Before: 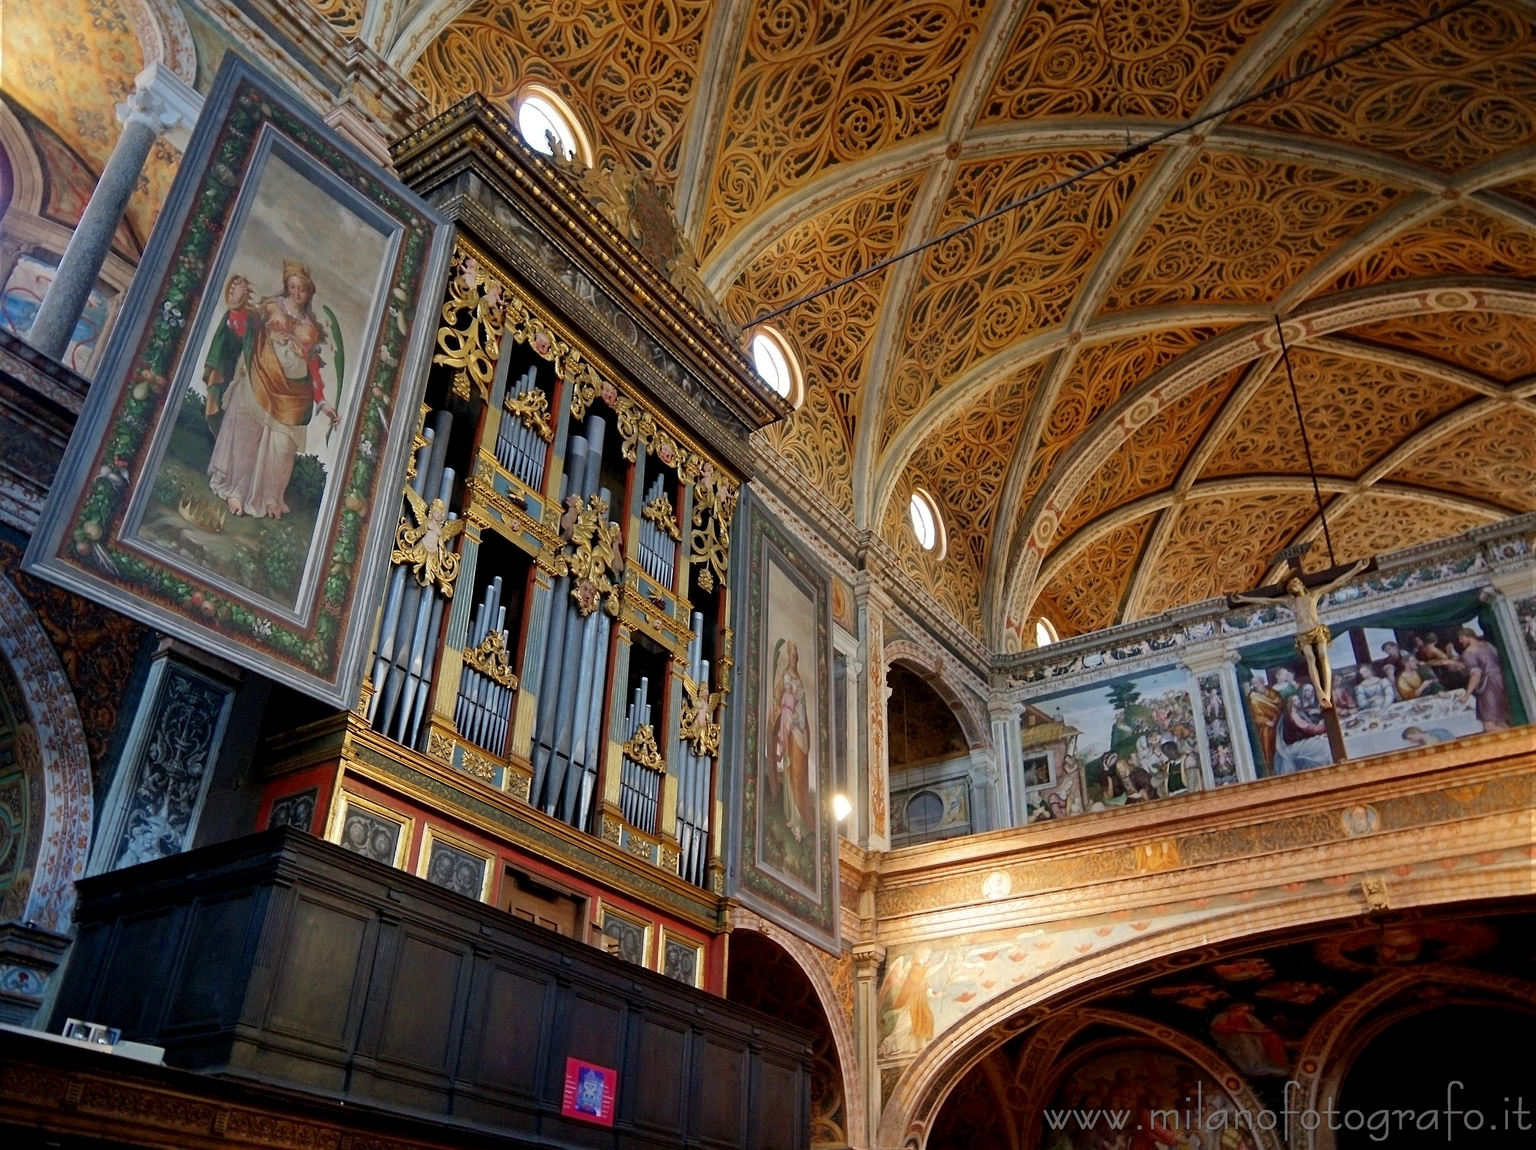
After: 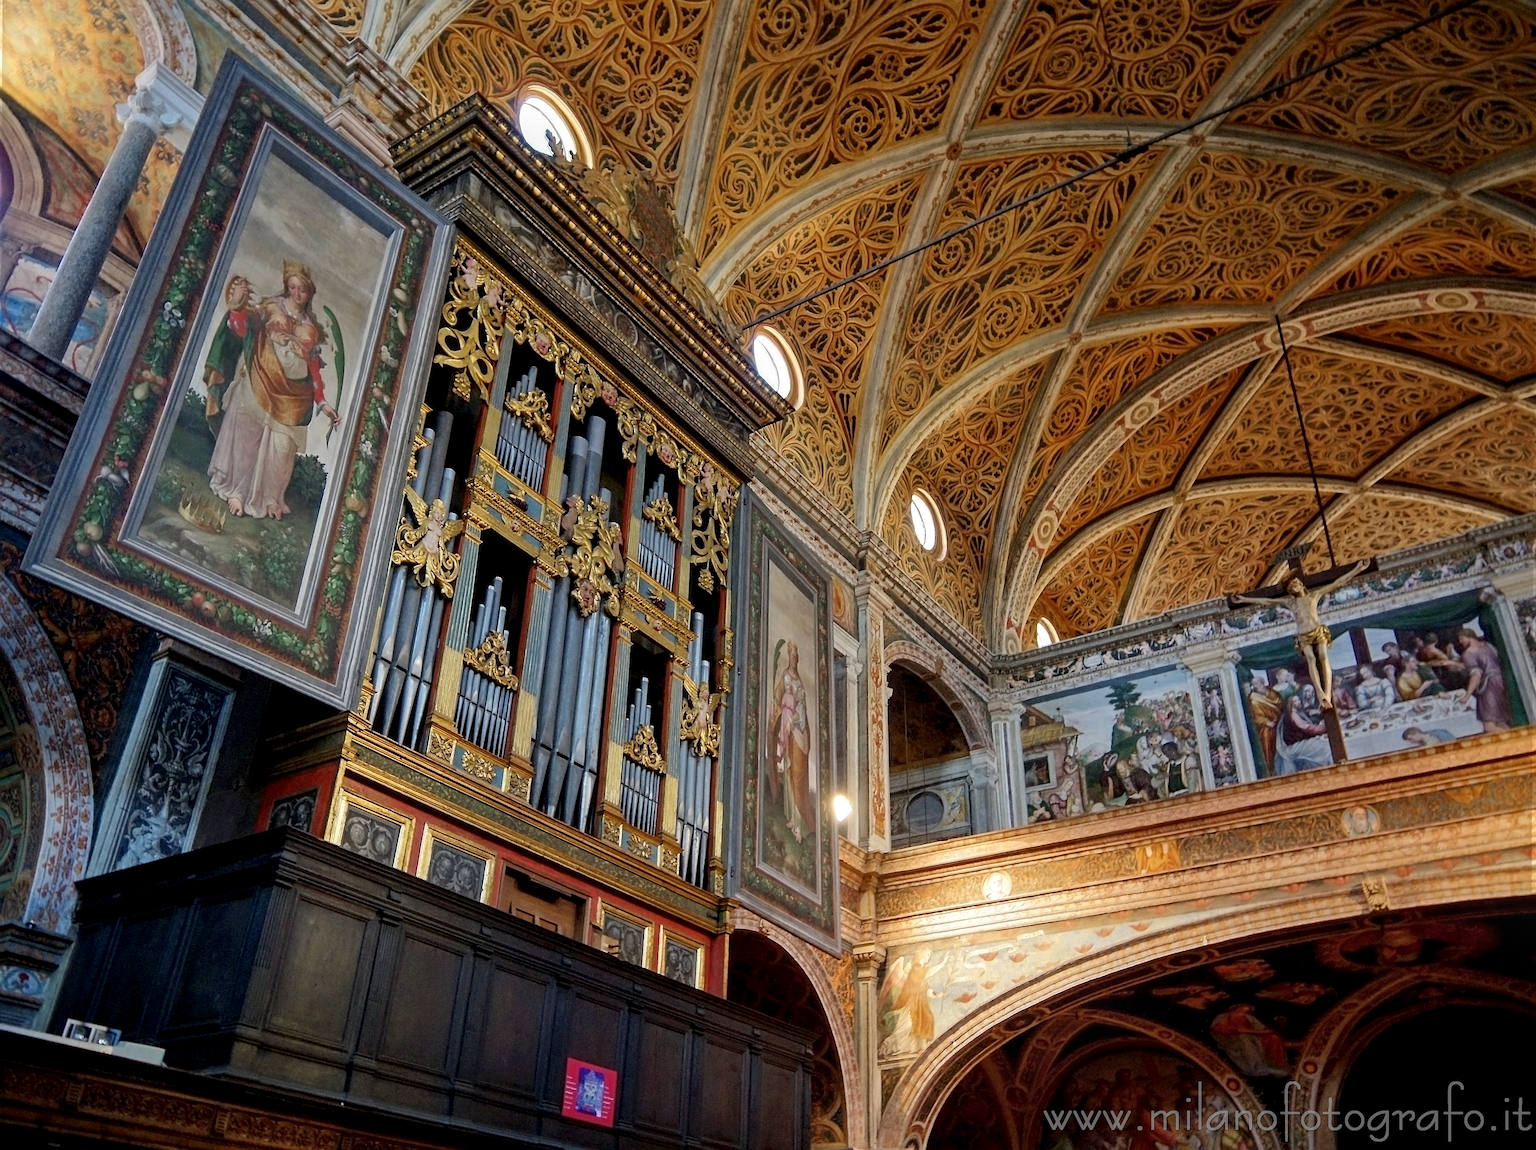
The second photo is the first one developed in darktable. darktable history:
local contrast: on, module defaults
sharpen: amount 0.205
levels: mode automatic
